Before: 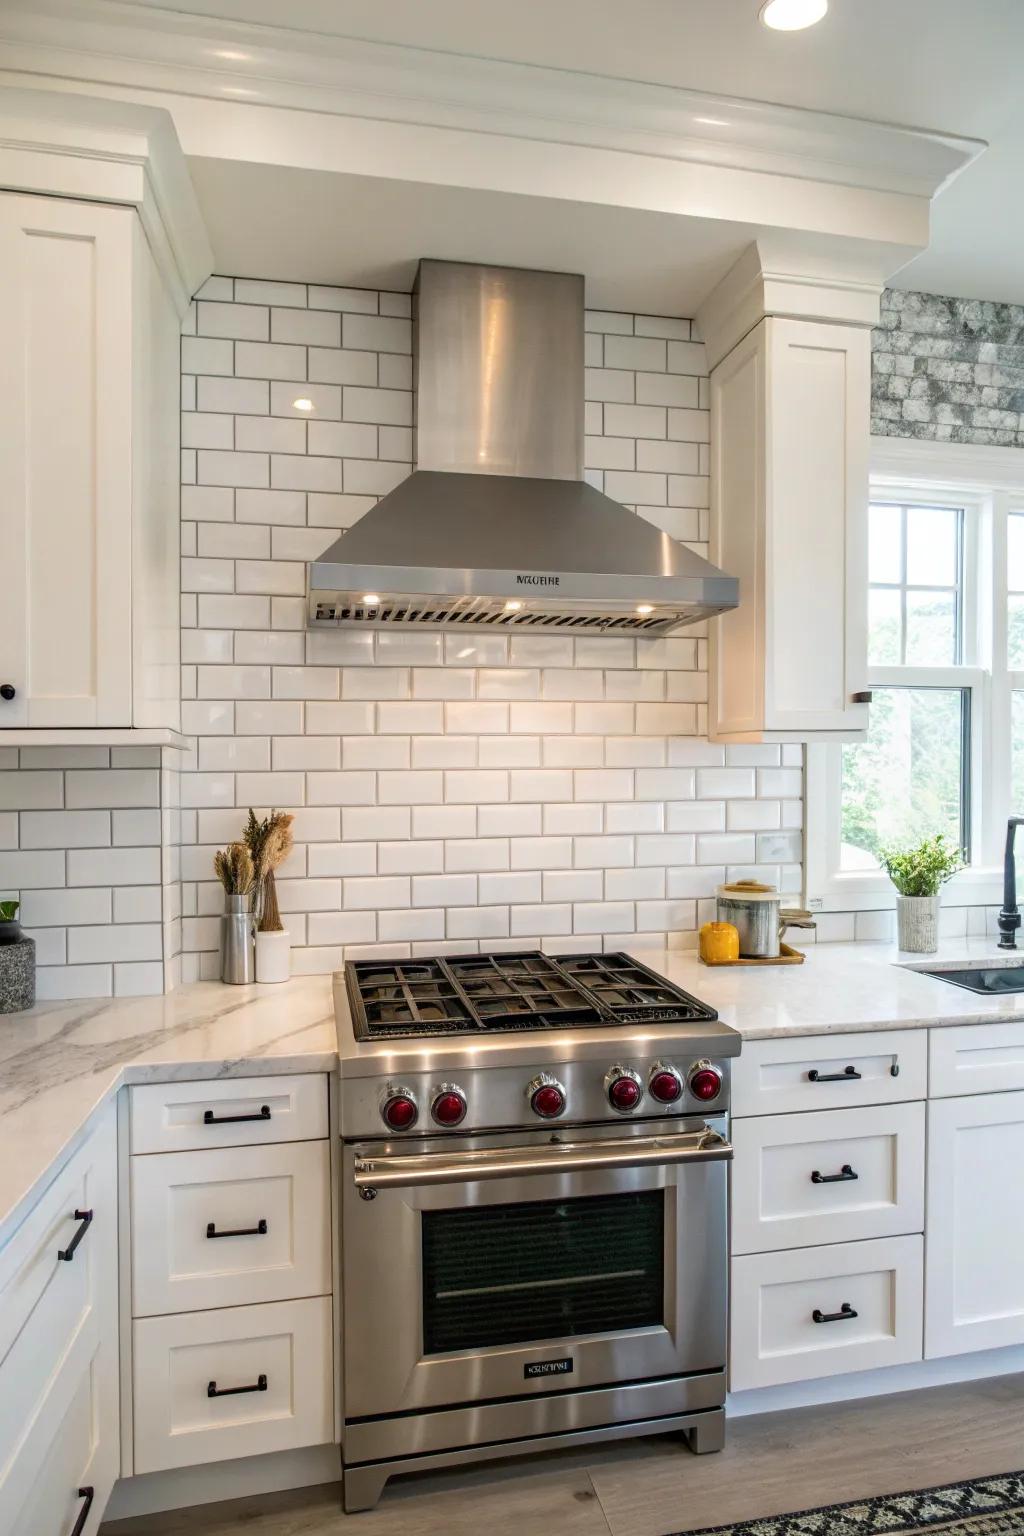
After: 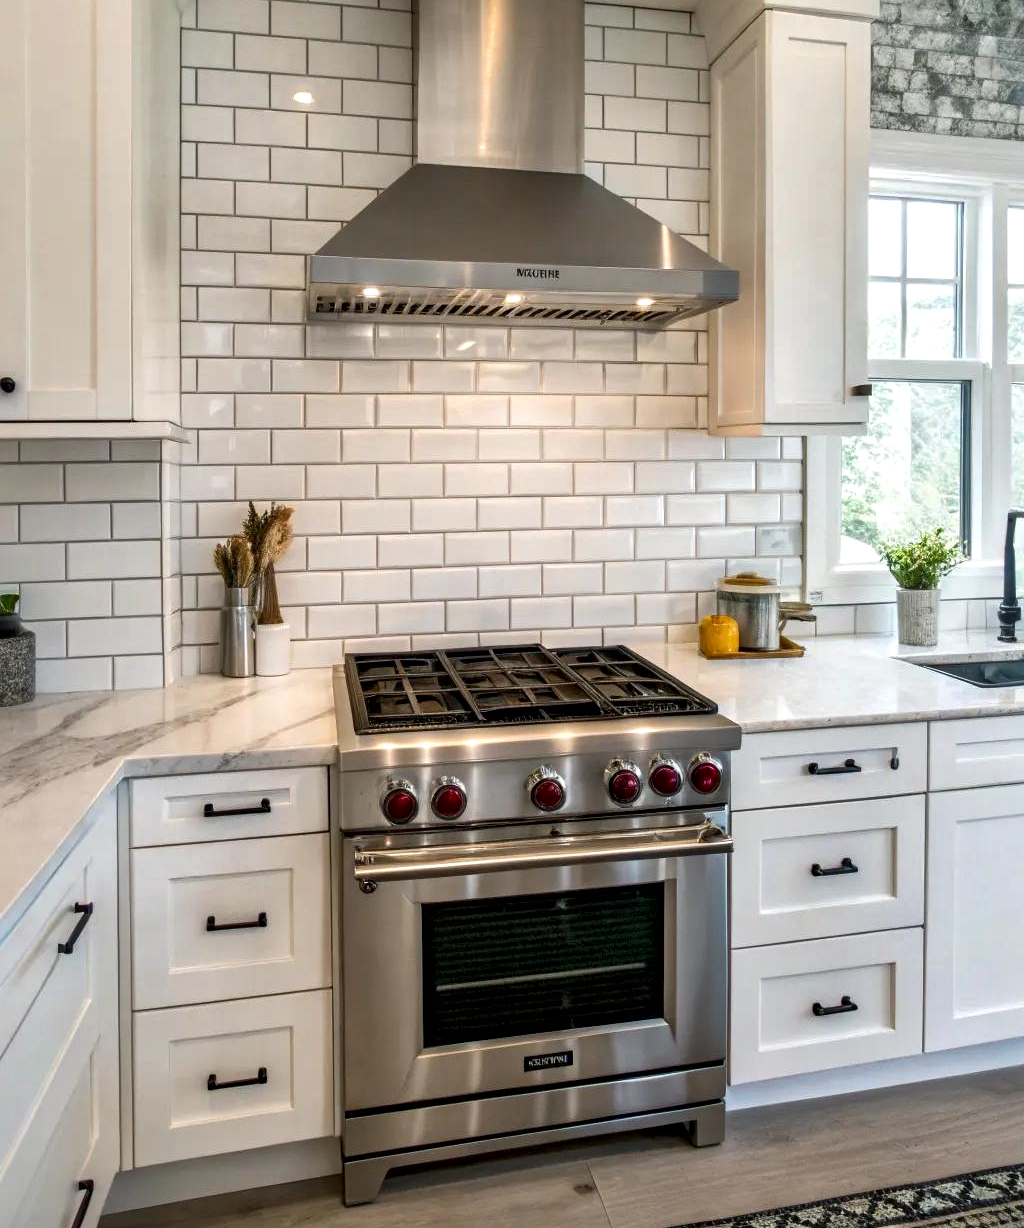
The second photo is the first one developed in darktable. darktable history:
shadows and highlights: shadows 37.27, highlights -28.18, soften with gaussian
white balance: red 1, blue 1
local contrast: mode bilateral grid, contrast 25, coarseness 60, detail 151%, midtone range 0.2
crop and rotate: top 19.998%
